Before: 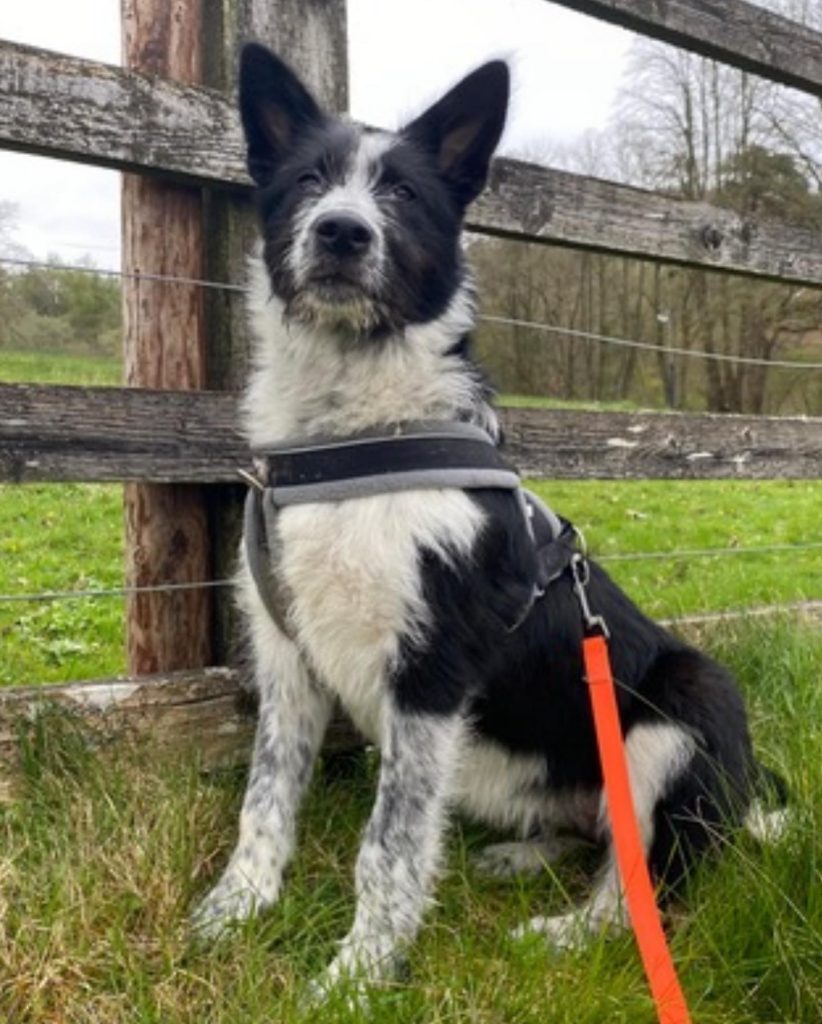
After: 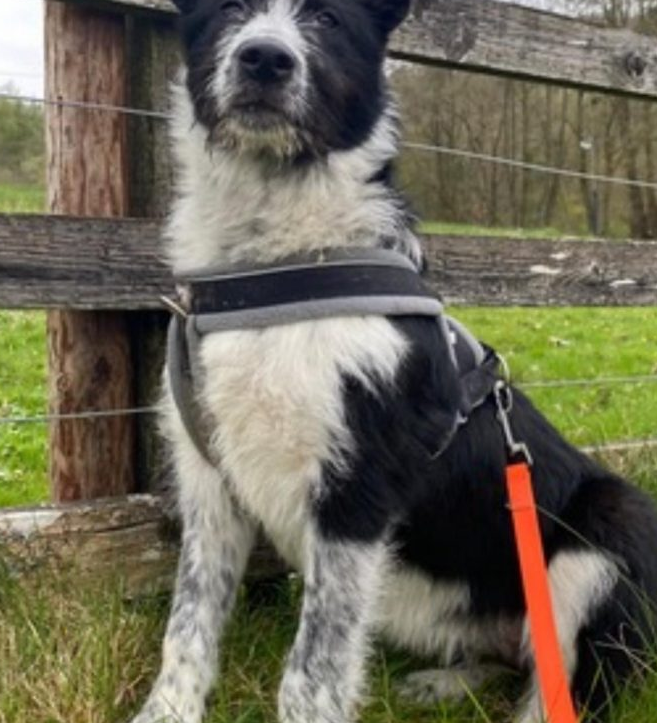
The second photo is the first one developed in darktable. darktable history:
crop: left 9.479%, top 16.931%, right 10.577%, bottom 12.391%
